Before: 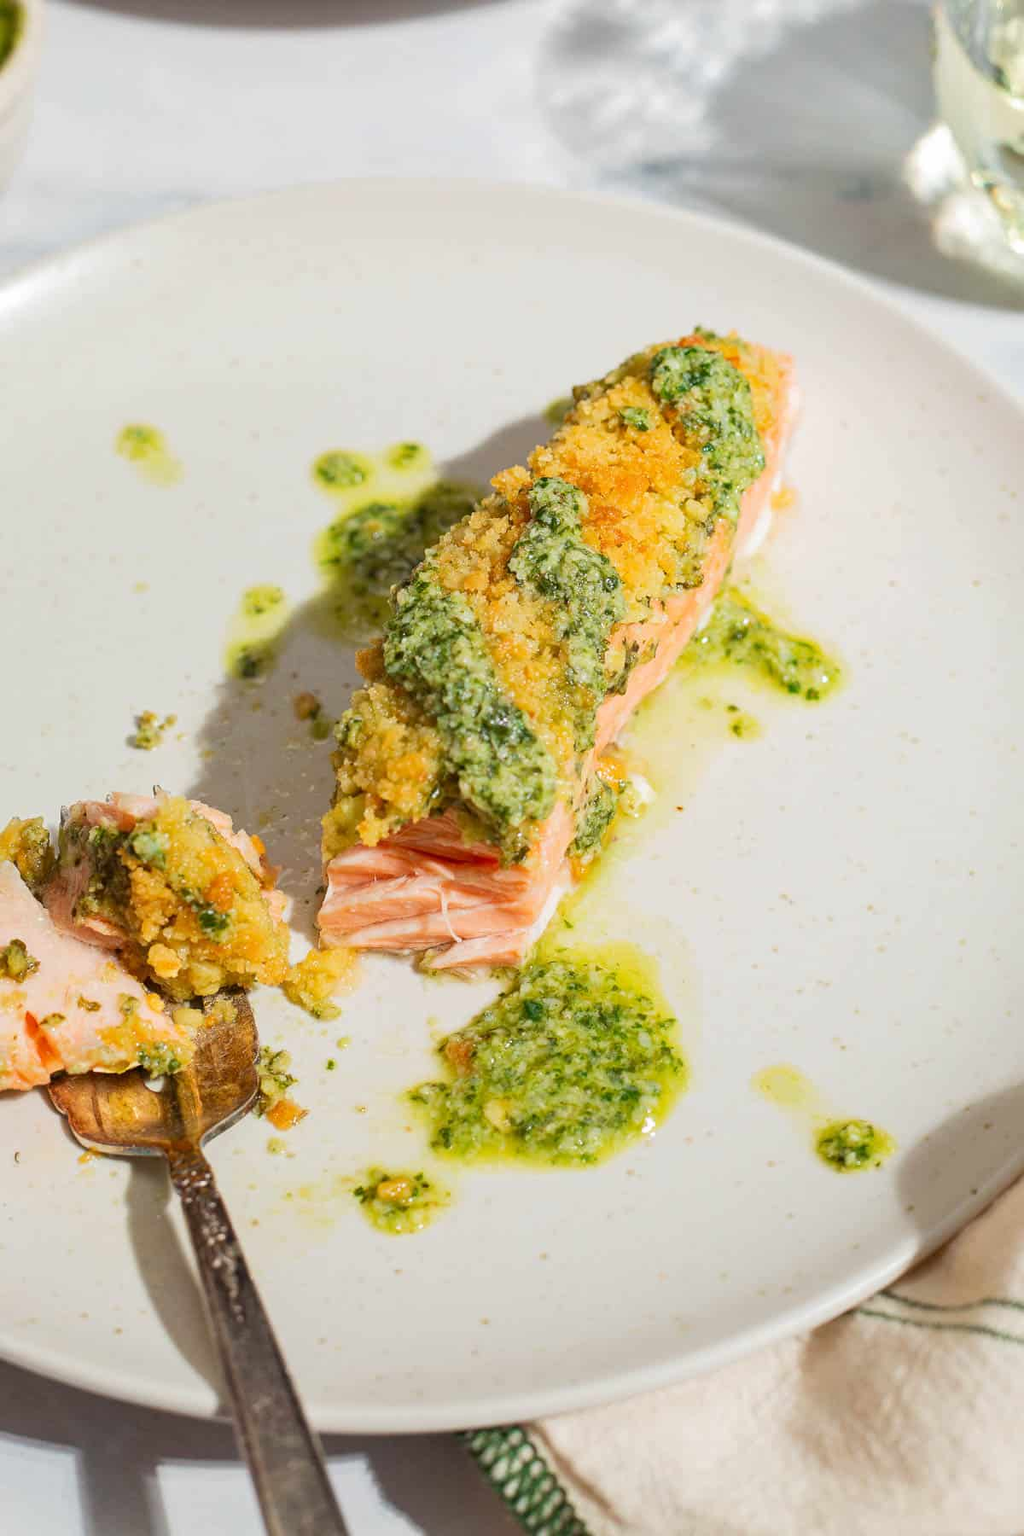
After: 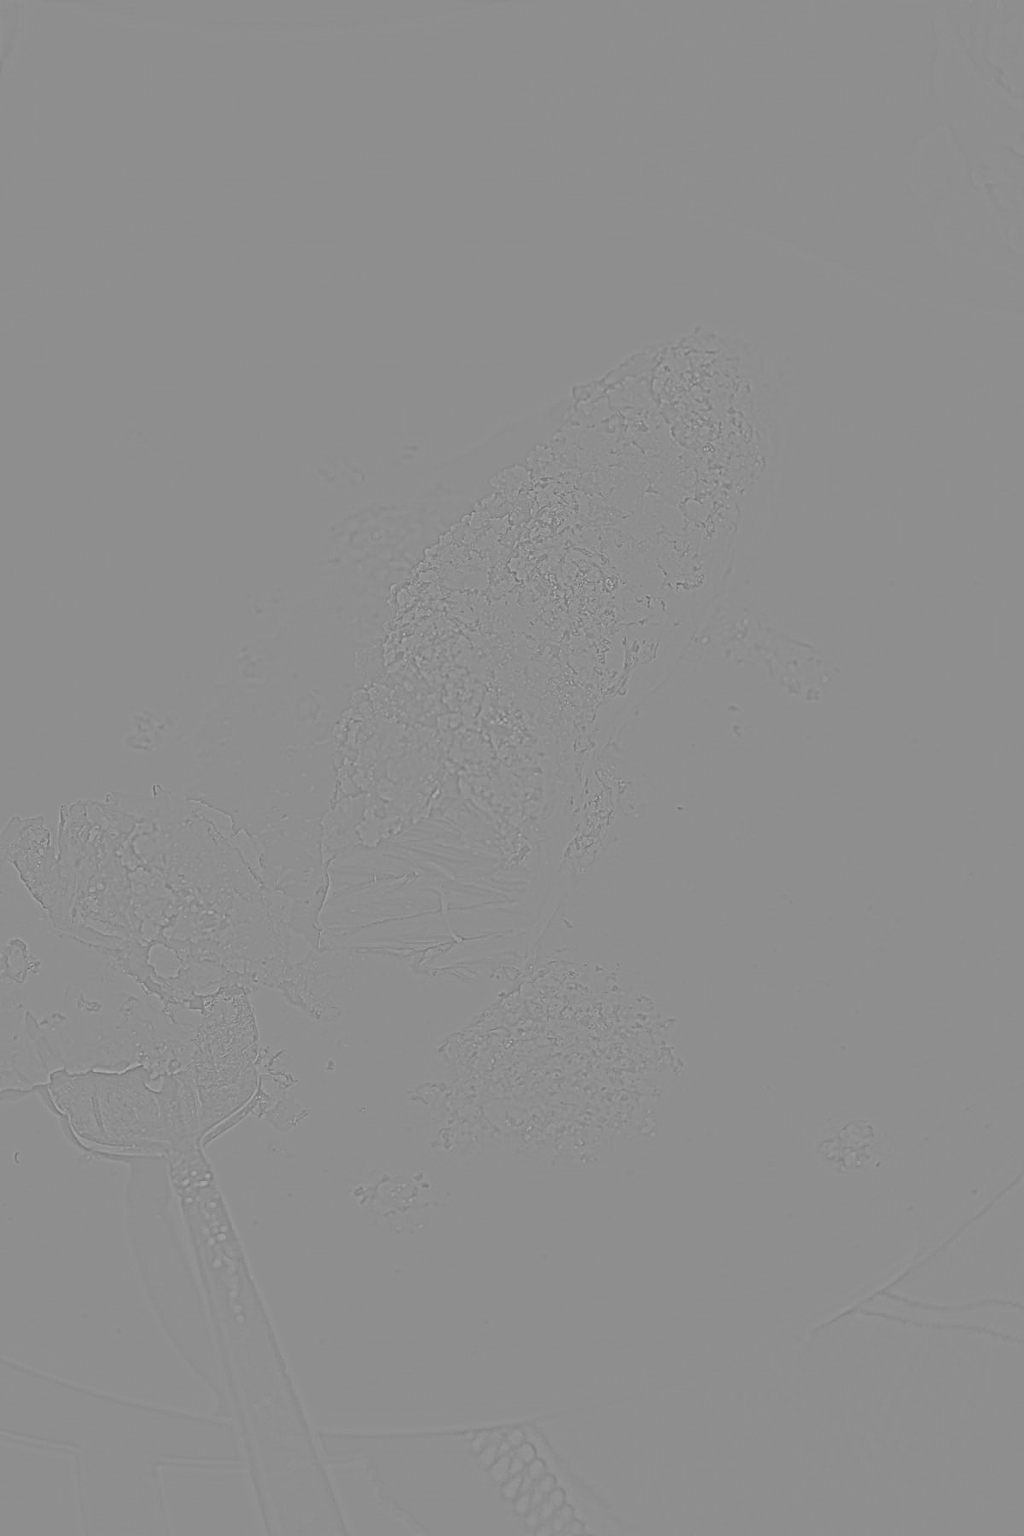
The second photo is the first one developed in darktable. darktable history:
highpass: sharpness 6%, contrast boost 7.63%
sharpen: amount 0.2
contrast brightness saturation: contrast 0.2, brightness 0.16, saturation 0.22
